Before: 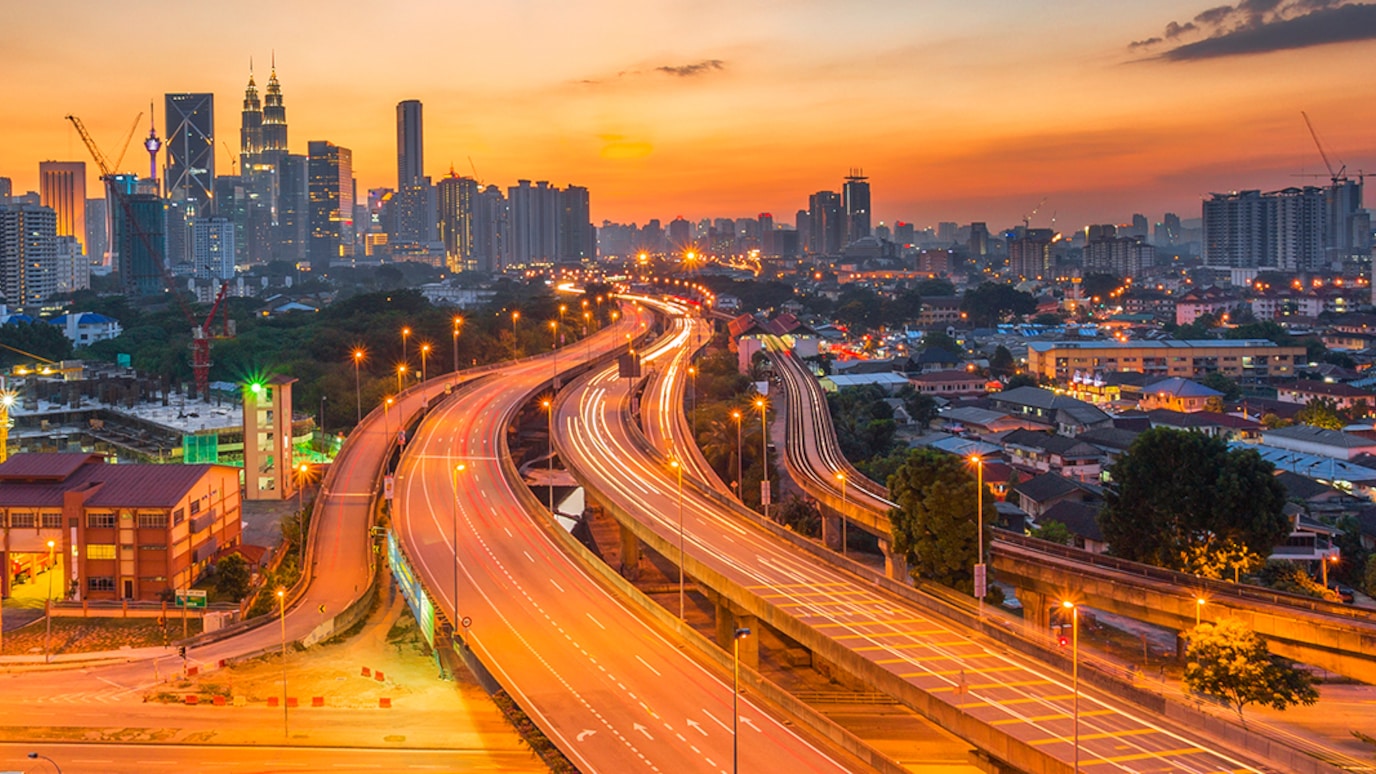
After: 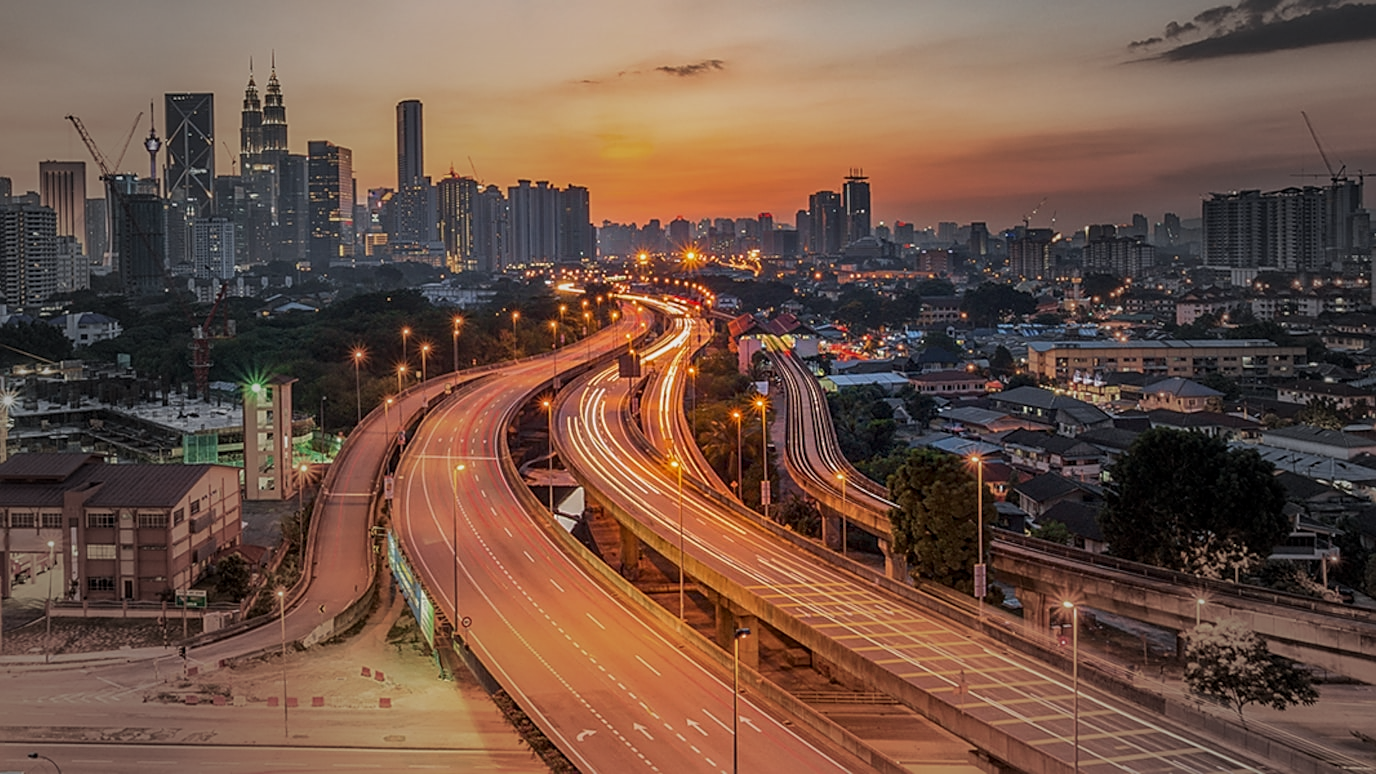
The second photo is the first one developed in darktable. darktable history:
sharpen: amount 0.566
vignetting: fall-off start 16.62%, fall-off radius 100.06%, brightness -0.443, saturation -0.691, width/height ratio 0.722
exposure: exposure -0.489 EV, compensate highlight preservation false
local contrast: on, module defaults
